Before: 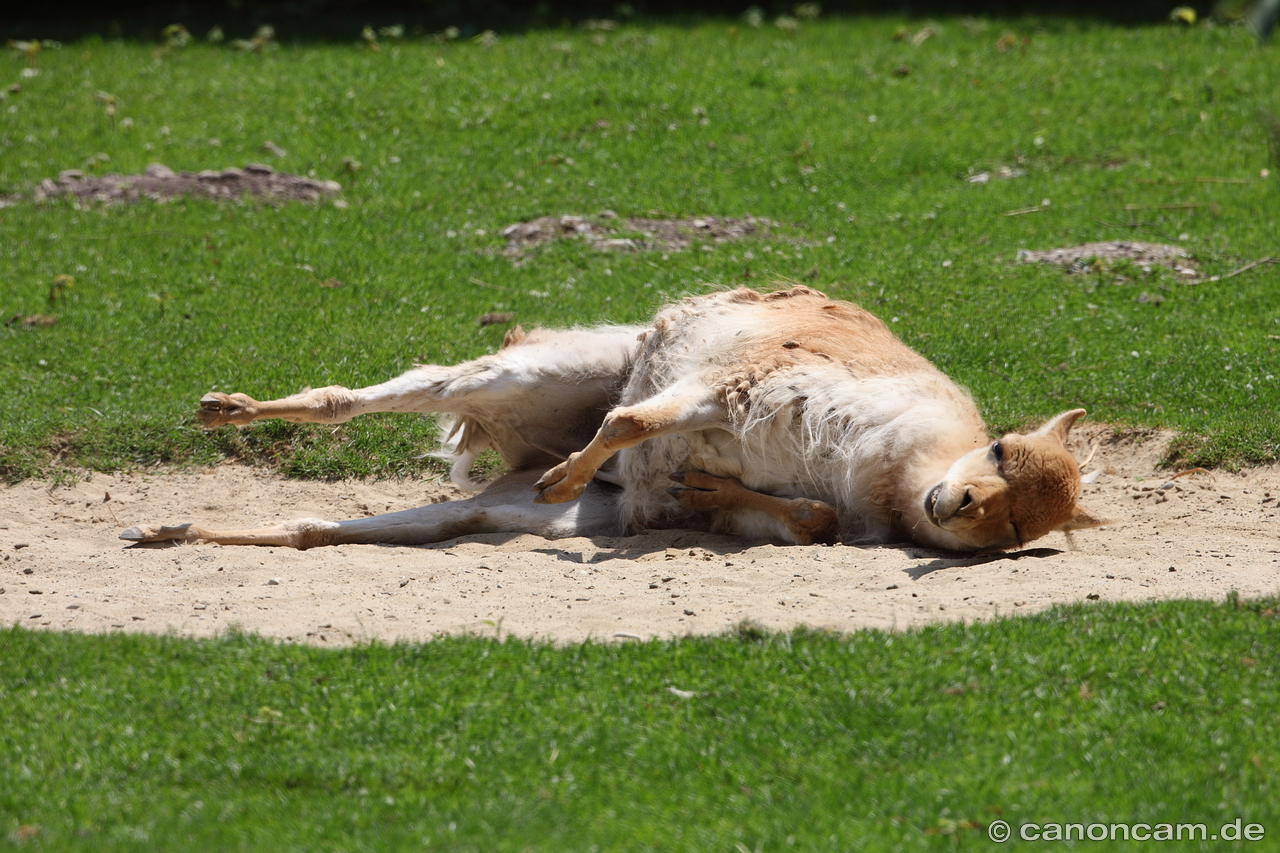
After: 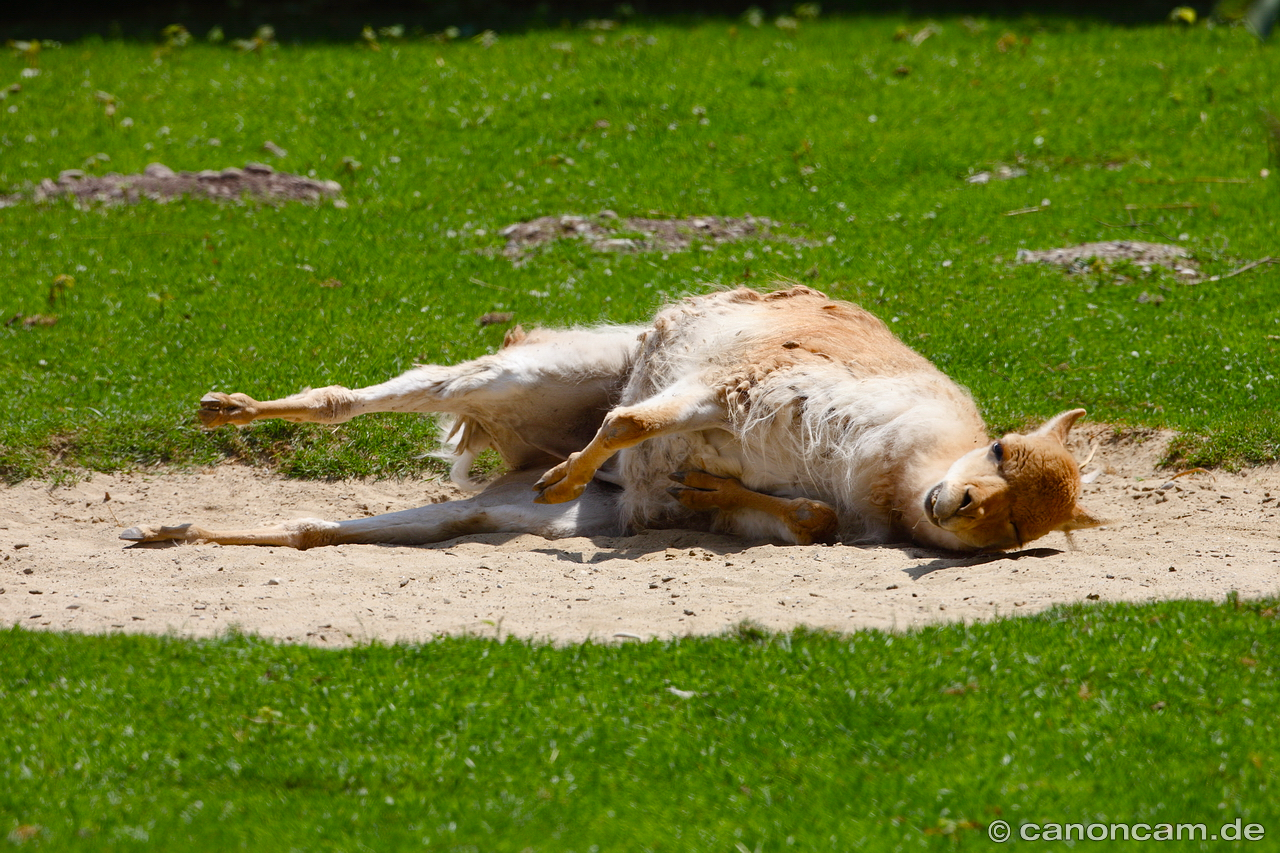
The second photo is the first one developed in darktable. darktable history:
color balance rgb: perceptual saturation grading › global saturation 27.226%, perceptual saturation grading › highlights -27.752%, perceptual saturation grading › mid-tones 15.743%, perceptual saturation grading › shadows 33.12%
